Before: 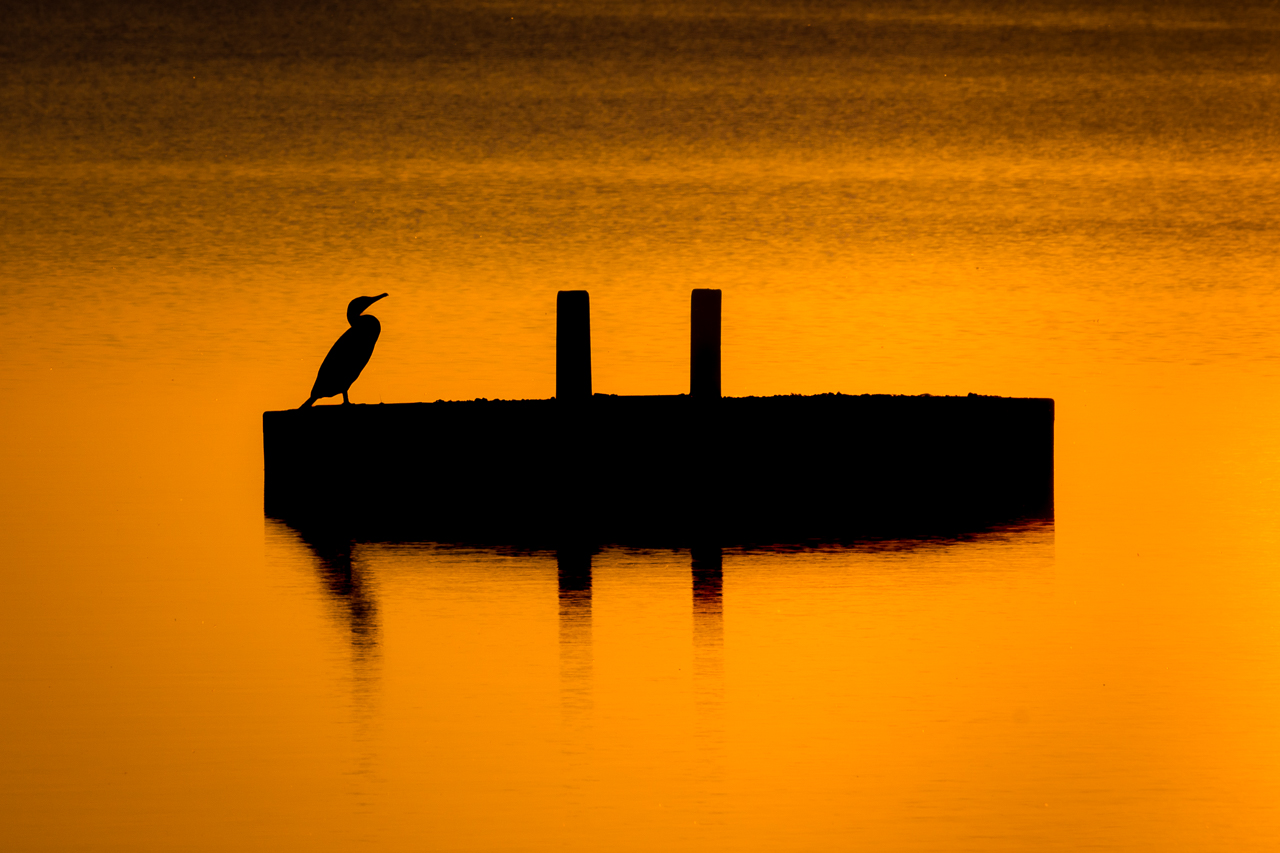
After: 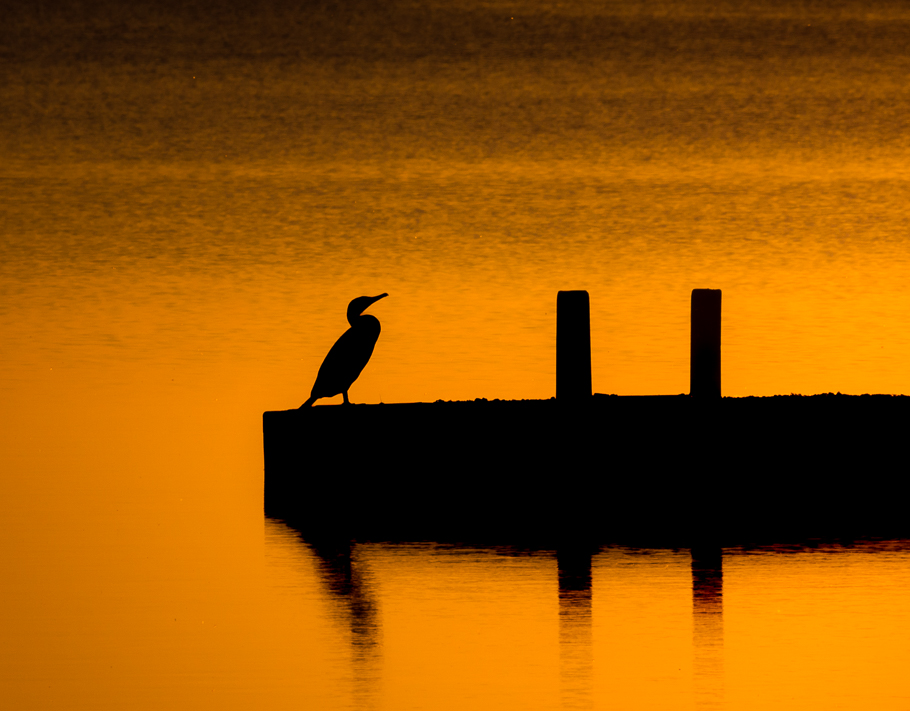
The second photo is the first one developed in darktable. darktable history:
crop: right 28.885%, bottom 16.626%
